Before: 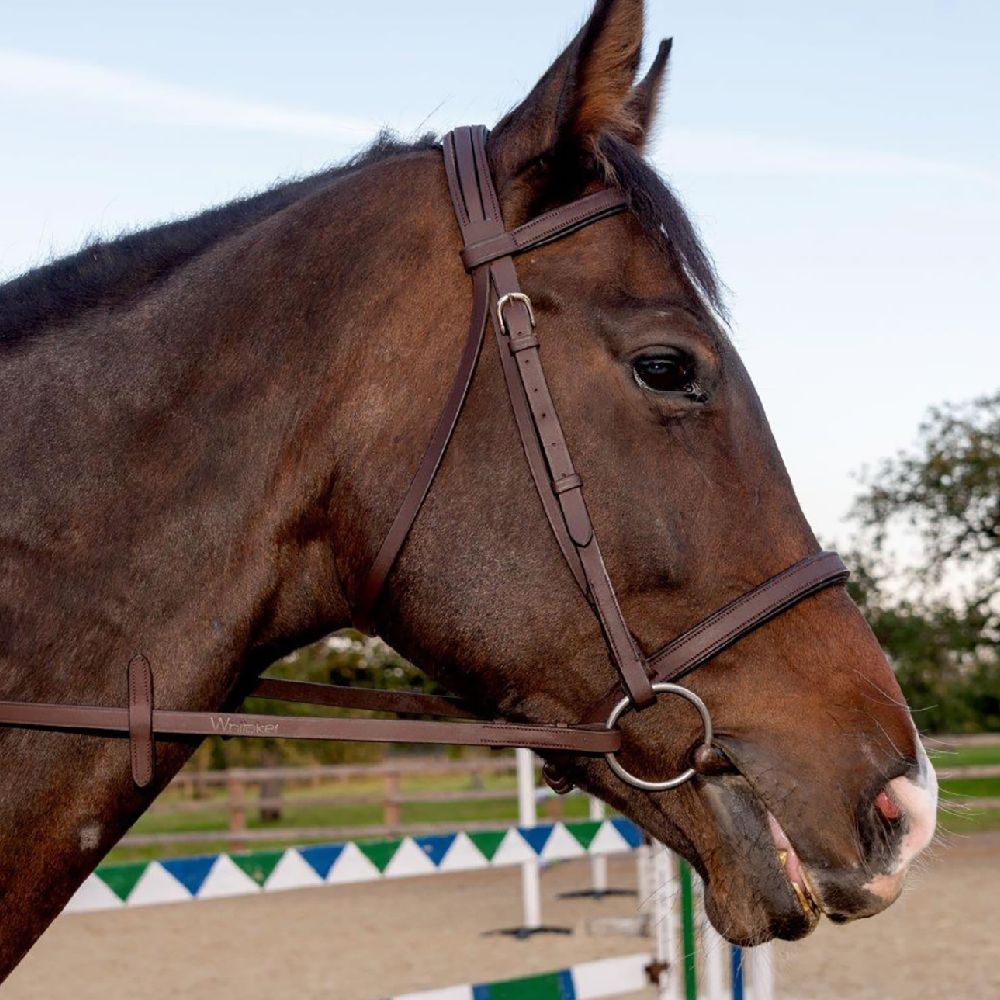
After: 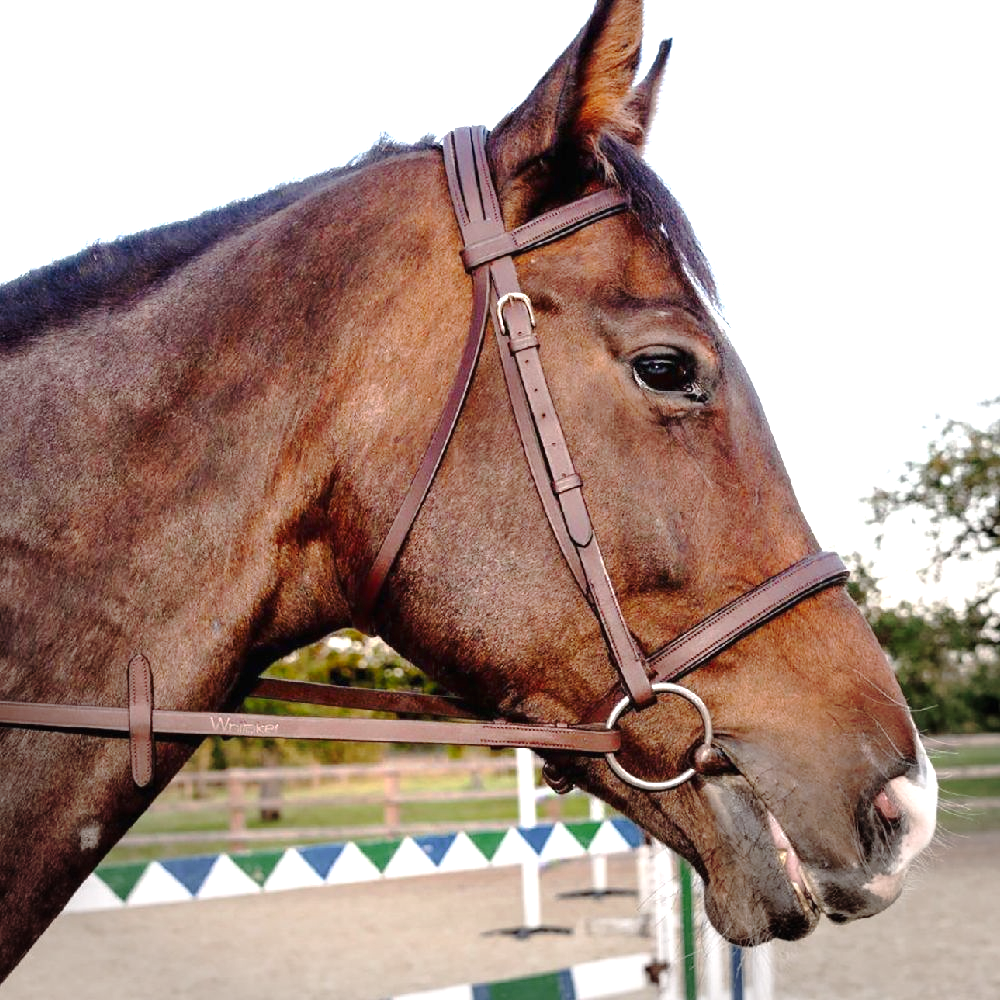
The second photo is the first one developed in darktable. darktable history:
vignetting: fall-off radius 62.78%, center (-0.052, -0.352)
tone curve: curves: ch0 [(0, 0.003) (0.211, 0.174) (0.482, 0.519) (0.843, 0.821) (0.992, 0.971)]; ch1 [(0, 0) (0.276, 0.206) (0.393, 0.364) (0.482, 0.477) (0.506, 0.5) (0.523, 0.523) (0.572, 0.592) (0.695, 0.767) (1, 1)]; ch2 [(0, 0) (0.438, 0.456) (0.498, 0.497) (0.536, 0.527) (0.562, 0.584) (0.619, 0.602) (0.698, 0.698) (1, 1)], preserve colors none
exposure: black level correction 0, exposure 1.509 EV, compensate highlight preservation false
